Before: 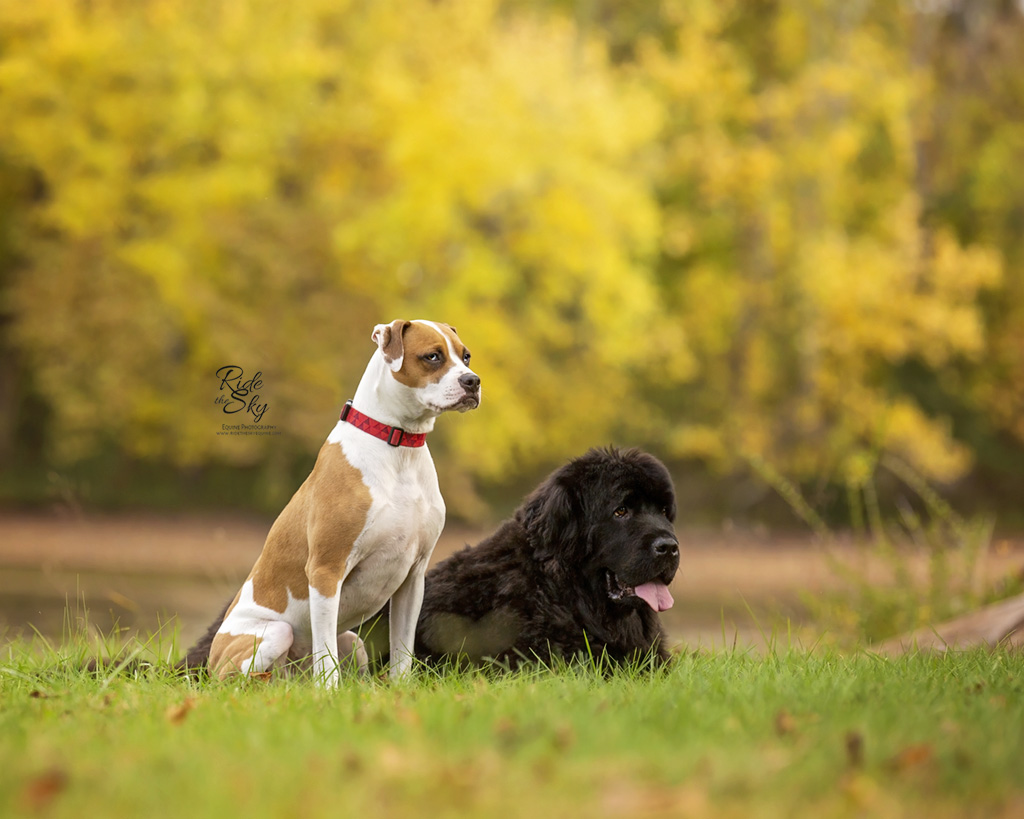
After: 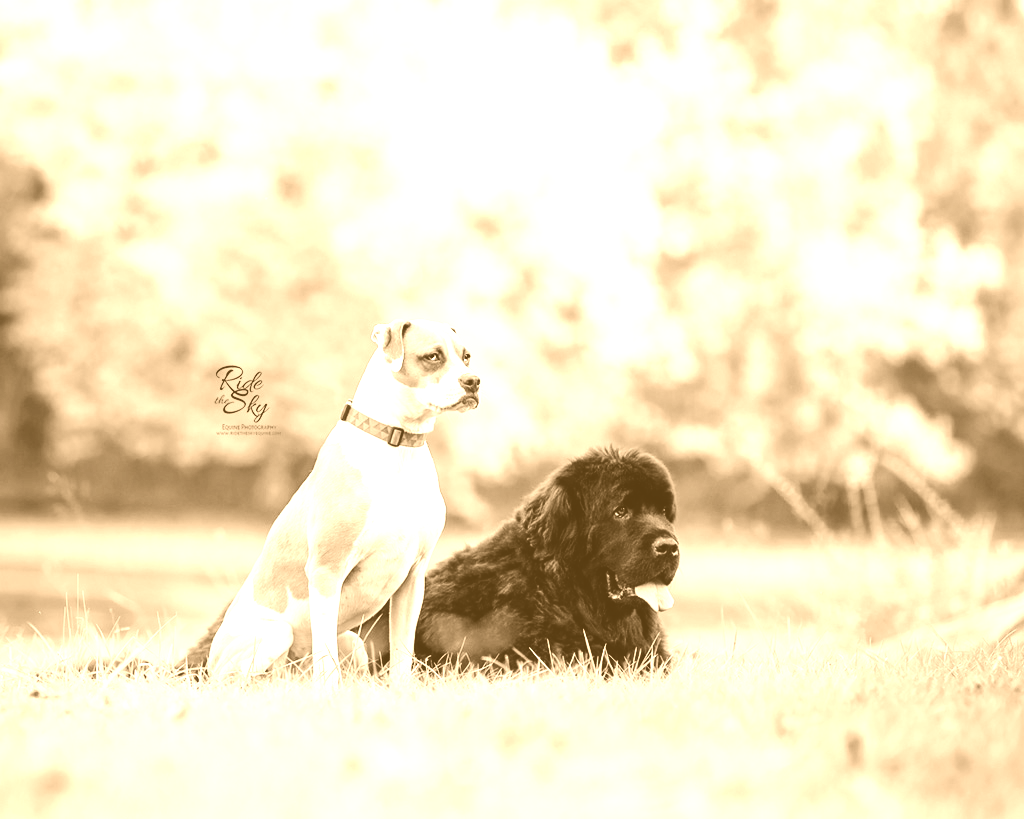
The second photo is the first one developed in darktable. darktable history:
colorize: hue 28.8°, source mix 100%
color balance rgb: linear chroma grading › global chroma -16.06%, perceptual saturation grading › global saturation -32.85%, global vibrance -23.56%
base curve: curves: ch0 [(0, 0) (0.028, 0.03) (0.121, 0.232) (0.46, 0.748) (0.859, 0.968) (1, 1)], preserve colors none
